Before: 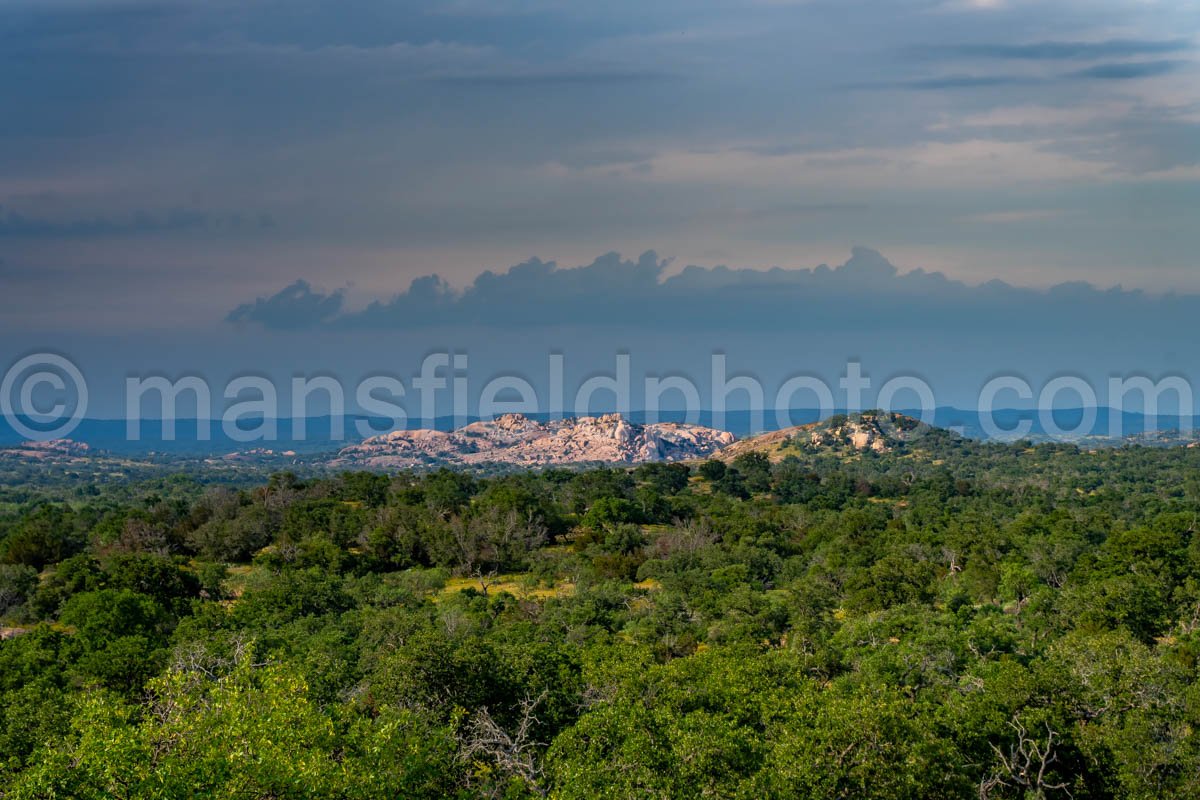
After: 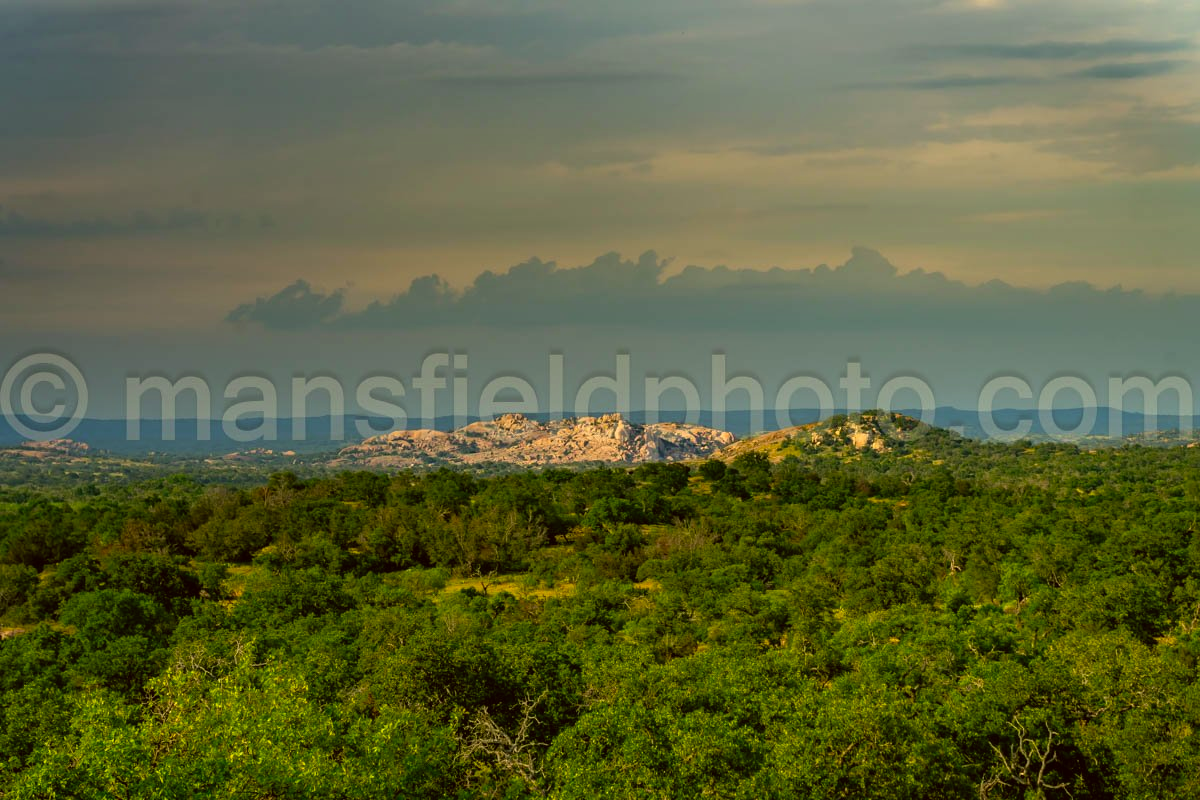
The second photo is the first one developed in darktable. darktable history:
contrast brightness saturation: saturation 0.177
color correction: highlights a* 0.106, highlights b* 28.96, shadows a* -0.244, shadows b* 21.55
